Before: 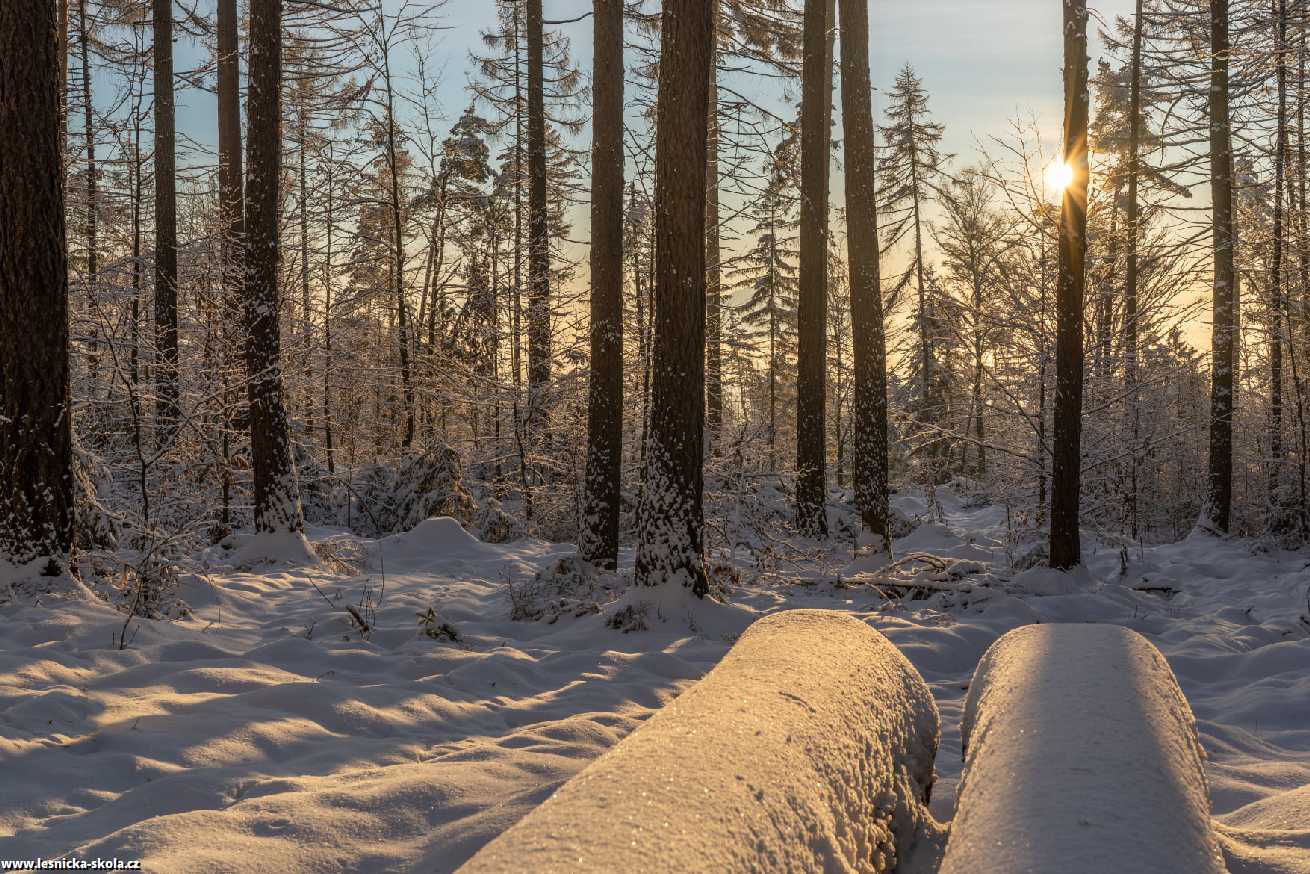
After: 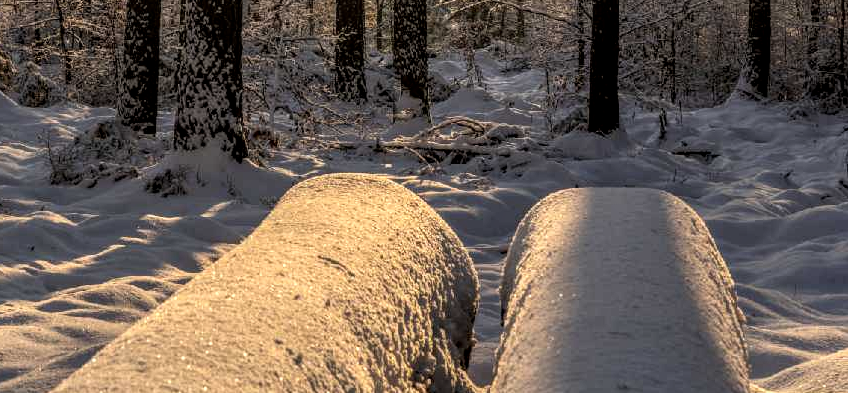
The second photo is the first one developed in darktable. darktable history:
tone curve: curves: ch0 [(0, 0) (0.003, 0.001) (0.011, 0.005) (0.025, 0.01) (0.044, 0.019) (0.069, 0.029) (0.1, 0.042) (0.136, 0.078) (0.177, 0.129) (0.224, 0.182) (0.277, 0.246) (0.335, 0.318) (0.399, 0.396) (0.468, 0.481) (0.543, 0.573) (0.623, 0.672) (0.709, 0.777) (0.801, 0.881) (0.898, 0.975) (1, 1)]
local contrast: on, module defaults
crop and rotate: left 35.254%, top 50.097%, bottom 4.839%
